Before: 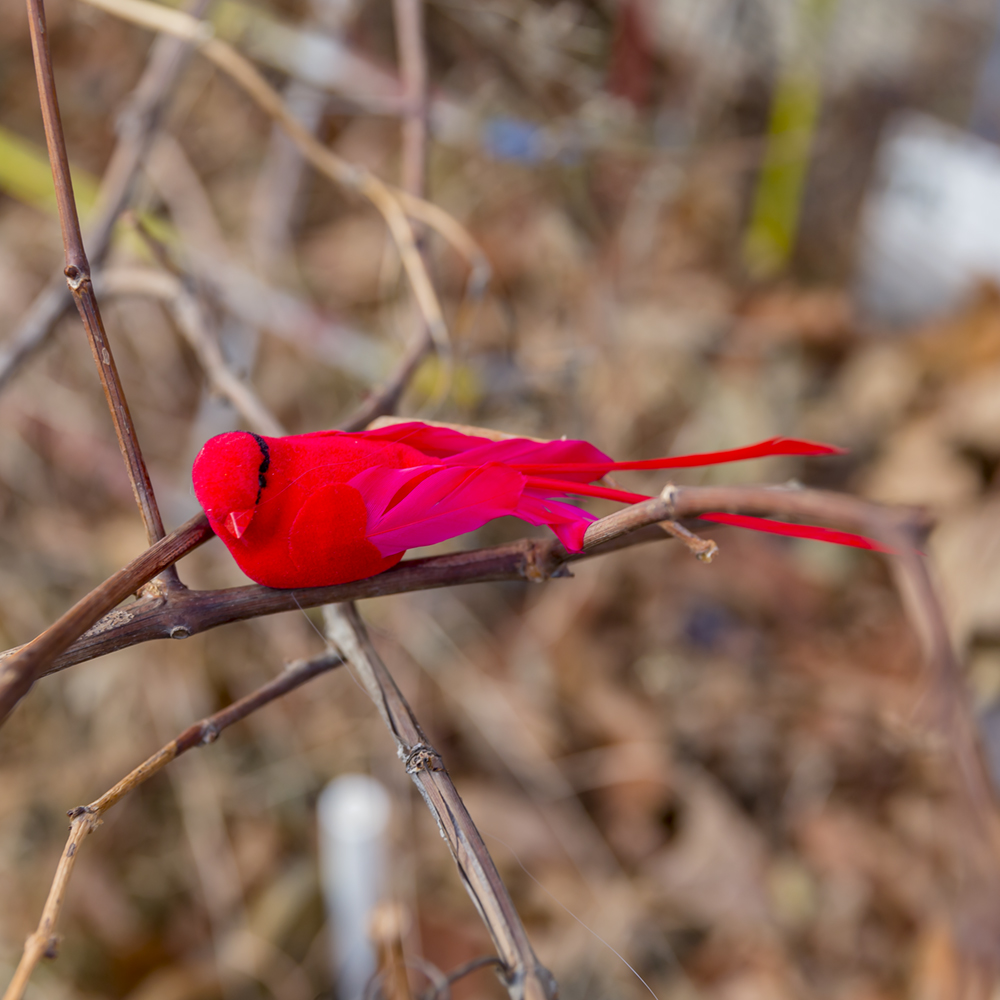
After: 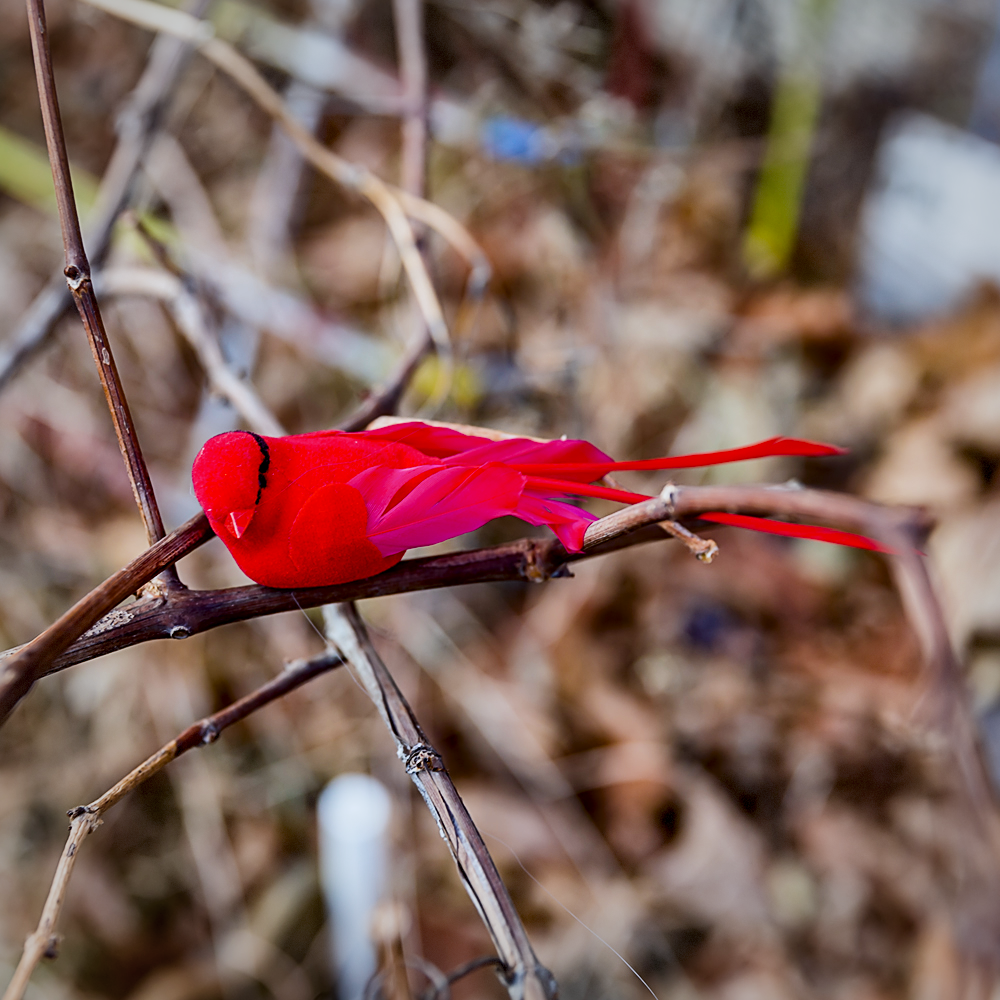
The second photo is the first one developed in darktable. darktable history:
tone equalizer: on, module defaults
sigmoid: contrast 1.54, target black 0
white balance: red 0.924, blue 1.095
color zones: curves: ch0 [(0.068, 0.464) (0.25, 0.5) (0.48, 0.508) (0.75, 0.536) (0.886, 0.476) (0.967, 0.456)]; ch1 [(0.066, 0.456) (0.25, 0.5) (0.616, 0.508) (0.746, 0.56) (0.934, 0.444)]
sharpen: on, module defaults
vignetting: fall-off start 91%, fall-off radius 39.39%, brightness -0.182, saturation -0.3, width/height ratio 1.219, shape 1.3, dithering 8-bit output, unbound false
shadows and highlights: shadows 25, highlights -25
local contrast: mode bilateral grid, contrast 20, coarseness 50, detail 161%, midtone range 0.2
